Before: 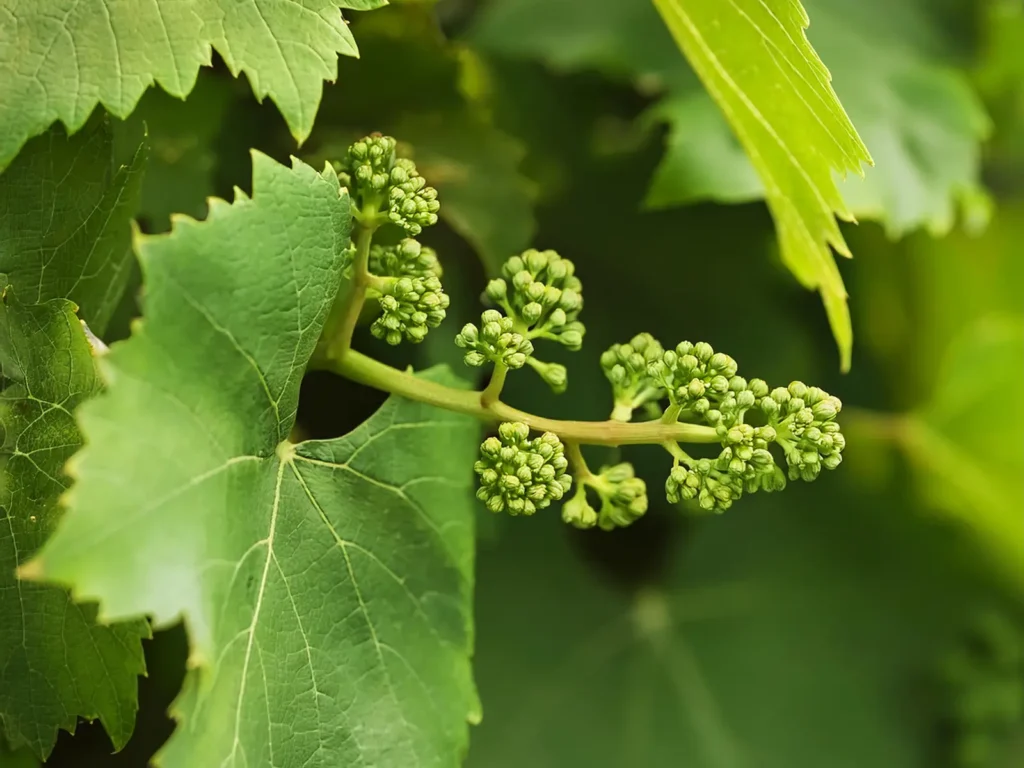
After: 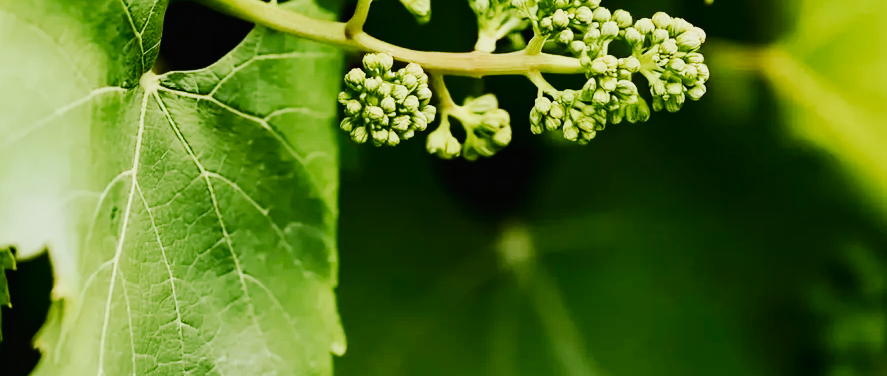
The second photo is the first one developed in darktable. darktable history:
contrast brightness saturation: contrast 0.293
tone curve: curves: ch0 [(0, 0.01) (0.037, 0.032) (0.131, 0.108) (0.275, 0.256) (0.483, 0.512) (0.61, 0.665) (0.696, 0.742) (0.792, 0.819) (0.911, 0.925) (0.997, 0.995)]; ch1 [(0, 0) (0.301, 0.3) (0.423, 0.421) (0.492, 0.488) (0.507, 0.503) (0.53, 0.532) (0.573, 0.586) (0.683, 0.702) (0.746, 0.77) (1, 1)]; ch2 [(0, 0) (0.246, 0.233) (0.36, 0.352) (0.415, 0.415) (0.485, 0.487) (0.502, 0.504) (0.525, 0.518) (0.539, 0.539) (0.587, 0.594) (0.636, 0.652) (0.711, 0.729) (0.845, 0.855) (0.998, 0.977)], preserve colors none
crop and rotate: left 13.311%, top 48.123%, bottom 2.877%
filmic rgb: black relative exposure -7.65 EV, white relative exposure 4.56 EV, hardness 3.61, preserve chrominance no, color science v4 (2020), contrast in shadows soft
